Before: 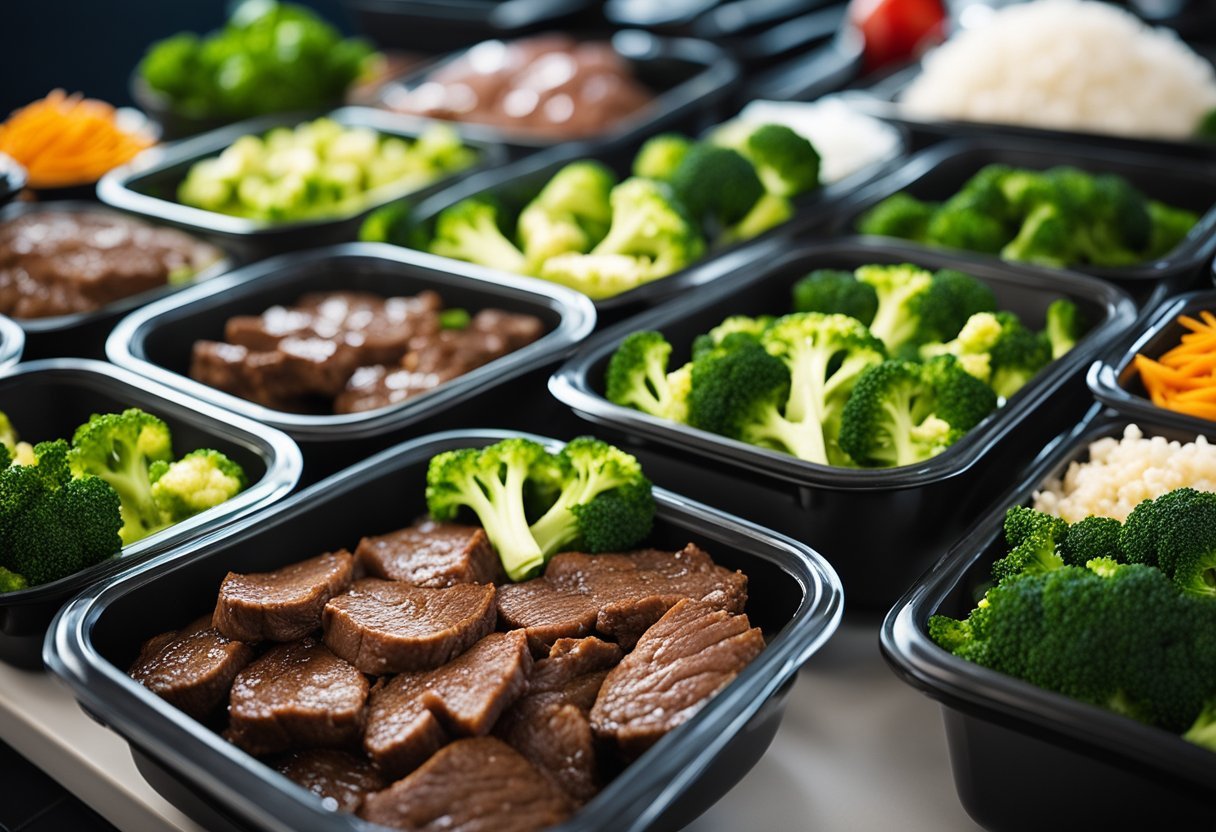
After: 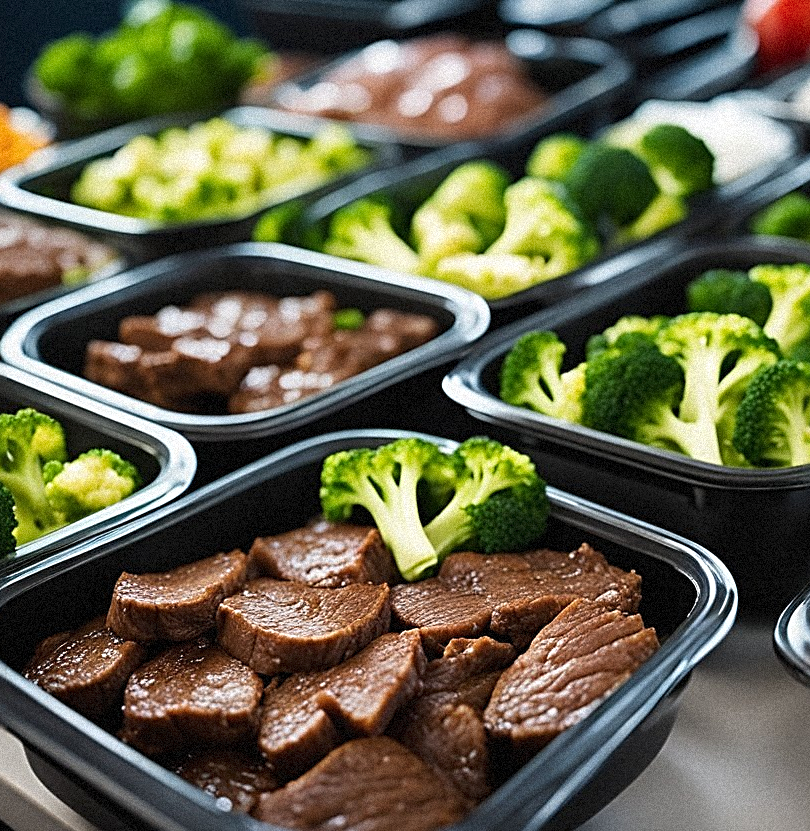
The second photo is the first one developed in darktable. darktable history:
levels: mode automatic, black 0.023%, white 99.97%, levels [0.062, 0.494, 0.925]
crop and rotate: left 8.786%, right 24.548%
color balance rgb: global vibrance 10%
grain: coarseness 9.38 ISO, strength 34.99%, mid-tones bias 0%
sharpen: radius 2.543, amount 0.636
